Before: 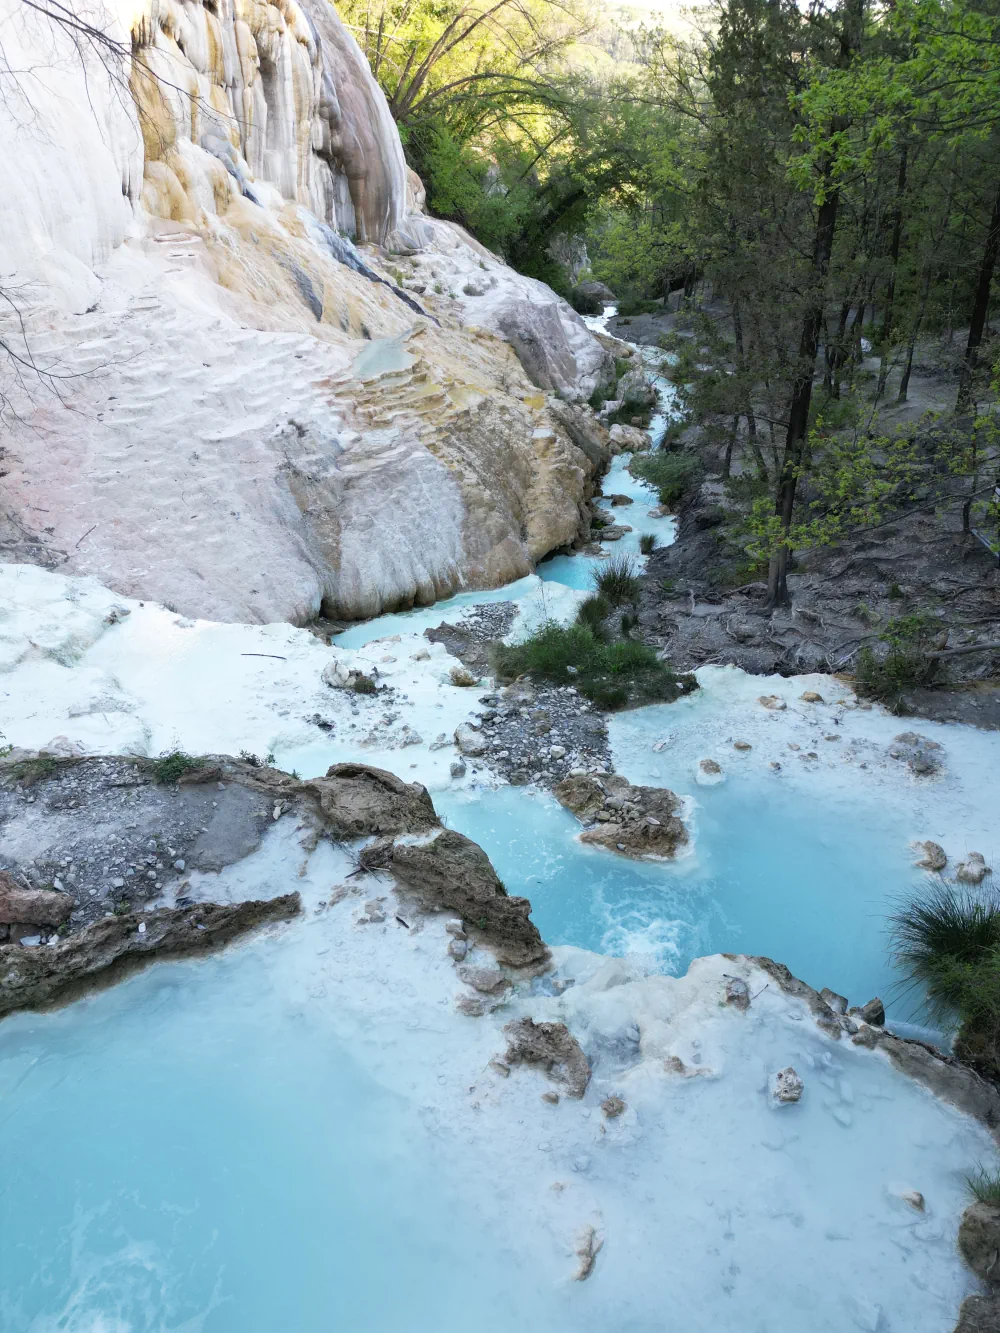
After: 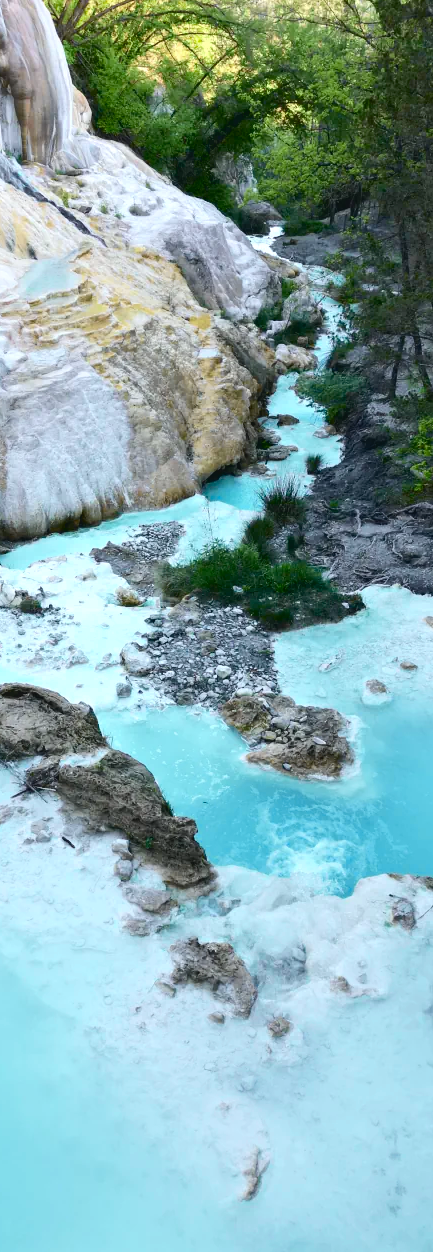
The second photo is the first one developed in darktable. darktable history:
crop: left 33.452%, top 6.025%, right 23.155%
tone curve: curves: ch0 [(0, 0.046) (0.037, 0.056) (0.176, 0.162) (0.33, 0.331) (0.432, 0.475) (0.601, 0.665) (0.843, 0.876) (1, 1)]; ch1 [(0, 0) (0.339, 0.349) (0.445, 0.42) (0.476, 0.47) (0.497, 0.492) (0.523, 0.514) (0.557, 0.558) (0.632, 0.615) (0.728, 0.746) (1, 1)]; ch2 [(0, 0) (0.327, 0.324) (0.417, 0.44) (0.46, 0.453) (0.502, 0.495) (0.526, 0.52) (0.54, 0.55) (0.606, 0.626) (0.745, 0.704) (1, 1)], color space Lab, independent channels, preserve colors none
color balance rgb: linear chroma grading › shadows 16%, perceptual saturation grading › global saturation 8%, perceptual saturation grading › shadows 4%, perceptual brilliance grading › global brilliance 2%, perceptual brilliance grading › highlights 8%, perceptual brilliance grading › shadows -4%, global vibrance 16%, saturation formula JzAzBz (2021)
